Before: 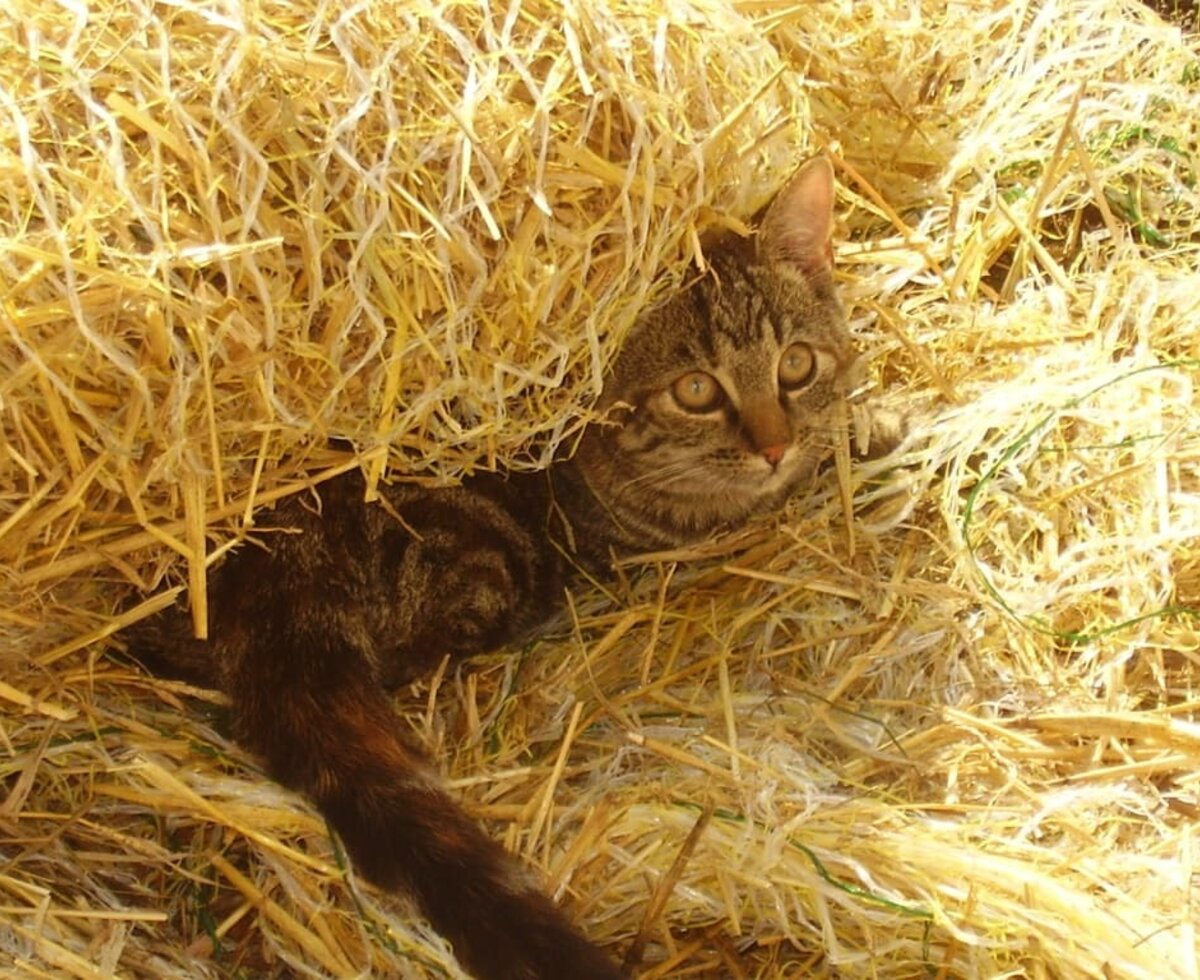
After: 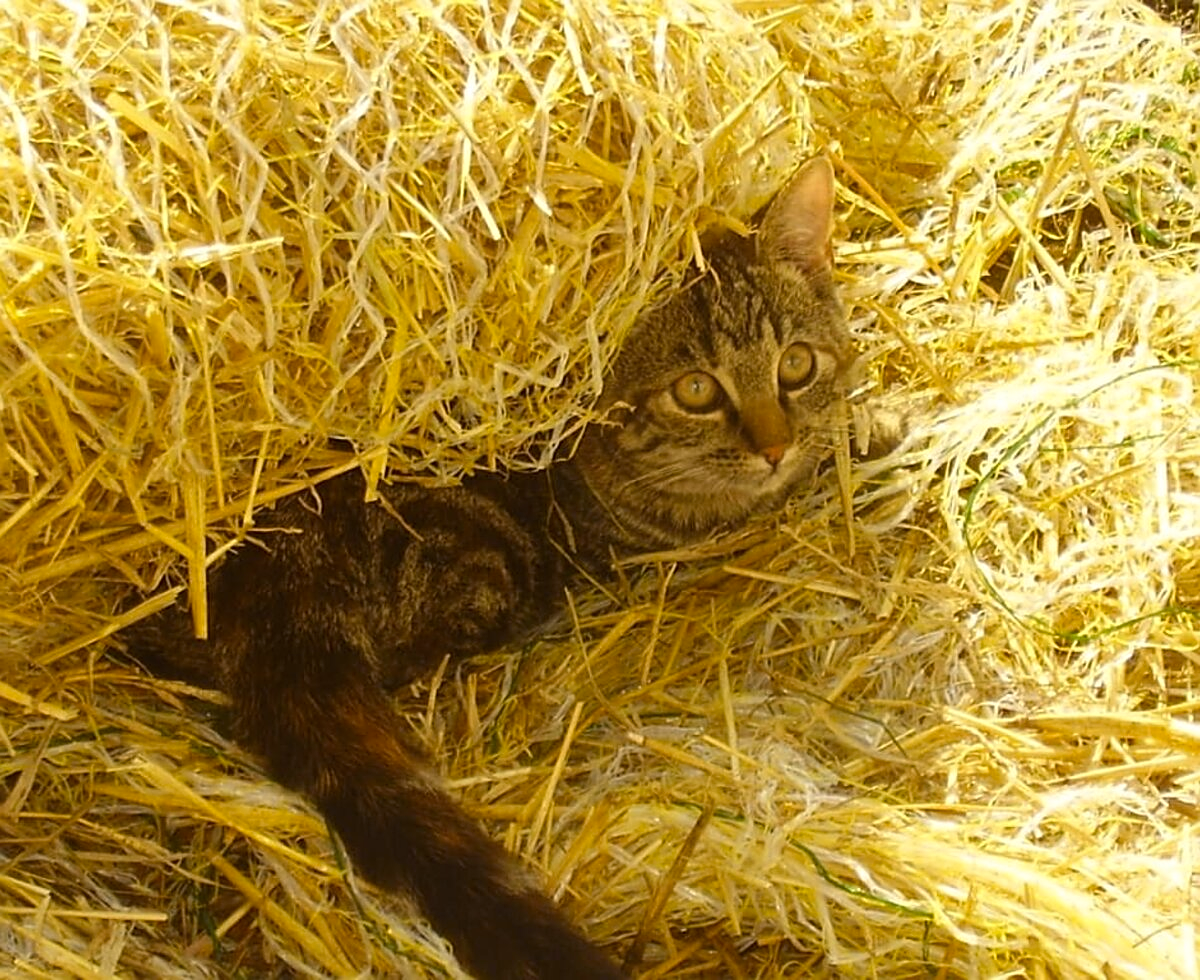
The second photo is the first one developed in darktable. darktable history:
sharpen: on, module defaults
color contrast: green-magenta contrast 0.85, blue-yellow contrast 1.25, unbound 0
